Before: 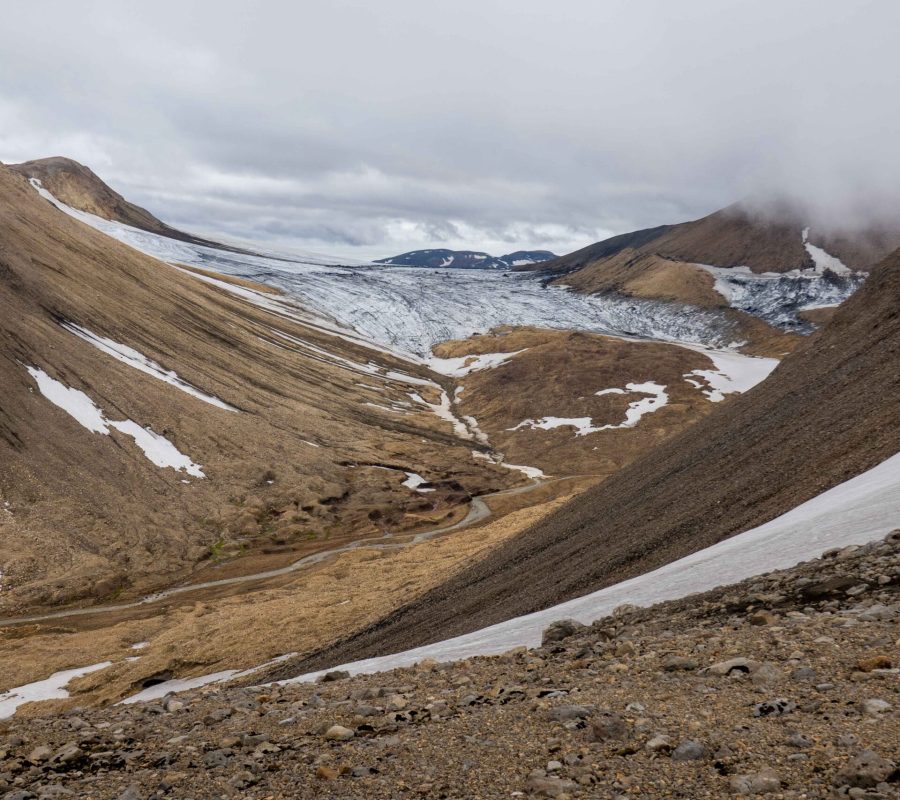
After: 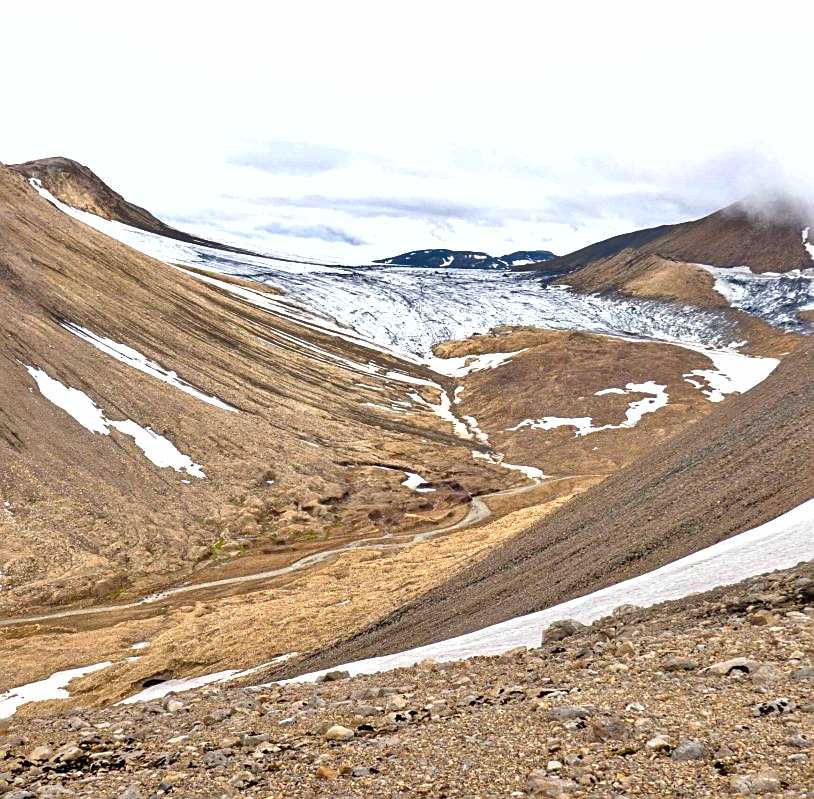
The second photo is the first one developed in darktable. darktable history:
shadows and highlights: low approximation 0.01, soften with gaussian
crop: right 9.509%, bottom 0.031%
exposure: exposure 0.999 EV, compensate highlight preservation false
tone equalizer: -7 EV 0.15 EV, -6 EV 0.6 EV, -5 EV 1.15 EV, -4 EV 1.33 EV, -3 EV 1.15 EV, -2 EV 0.6 EV, -1 EV 0.15 EV, mask exposure compensation -0.5 EV
sharpen: on, module defaults
